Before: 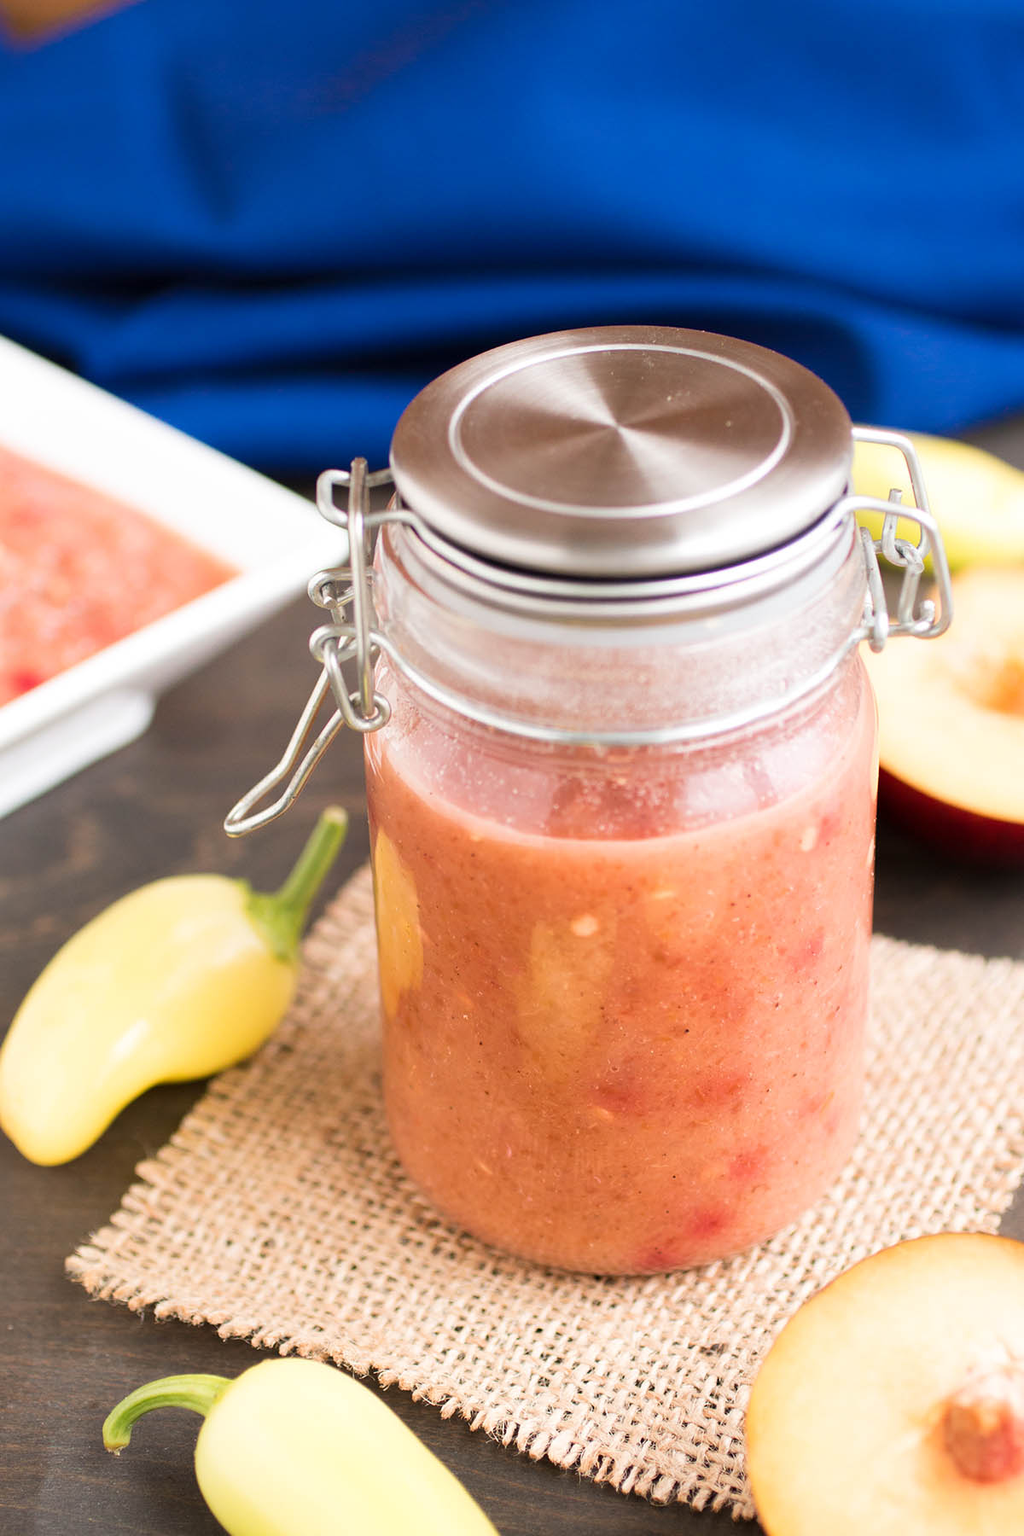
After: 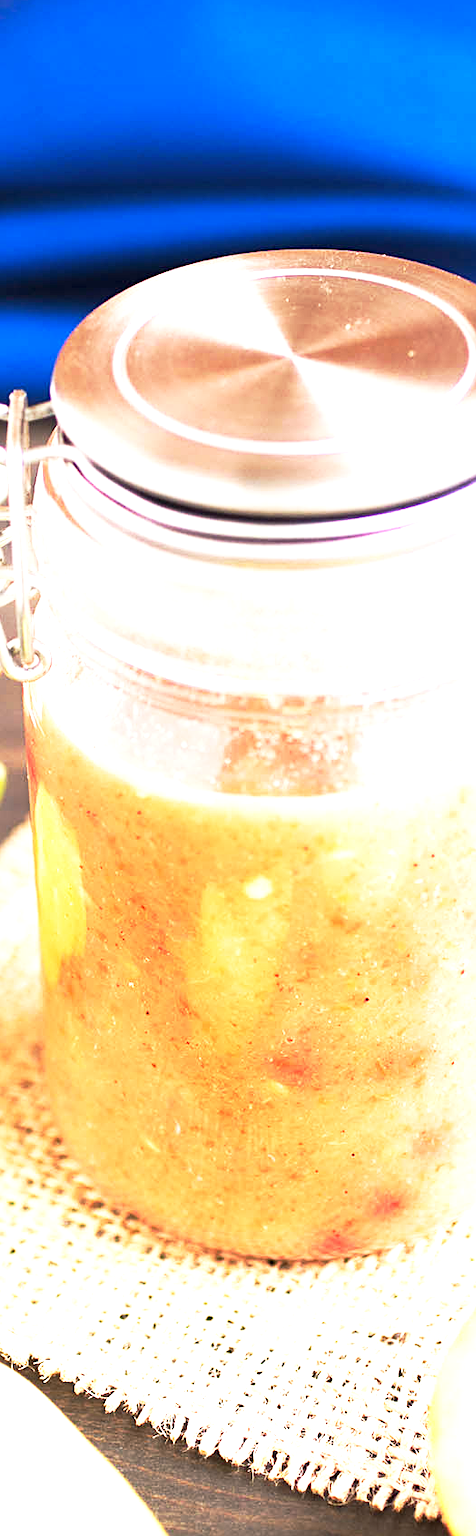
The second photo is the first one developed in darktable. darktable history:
crop: left 33.463%, top 5.961%, right 22.77%
exposure: black level correction 0, exposure 1.369 EV, compensate exposure bias true, compensate highlight preservation false
base curve: curves: ch0 [(0, 0) (0.257, 0.25) (0.482, 0.586) (0.757, 0.871) (1, 1)], preserve colors none
sharpen: radius 2.529, amount 0.327
